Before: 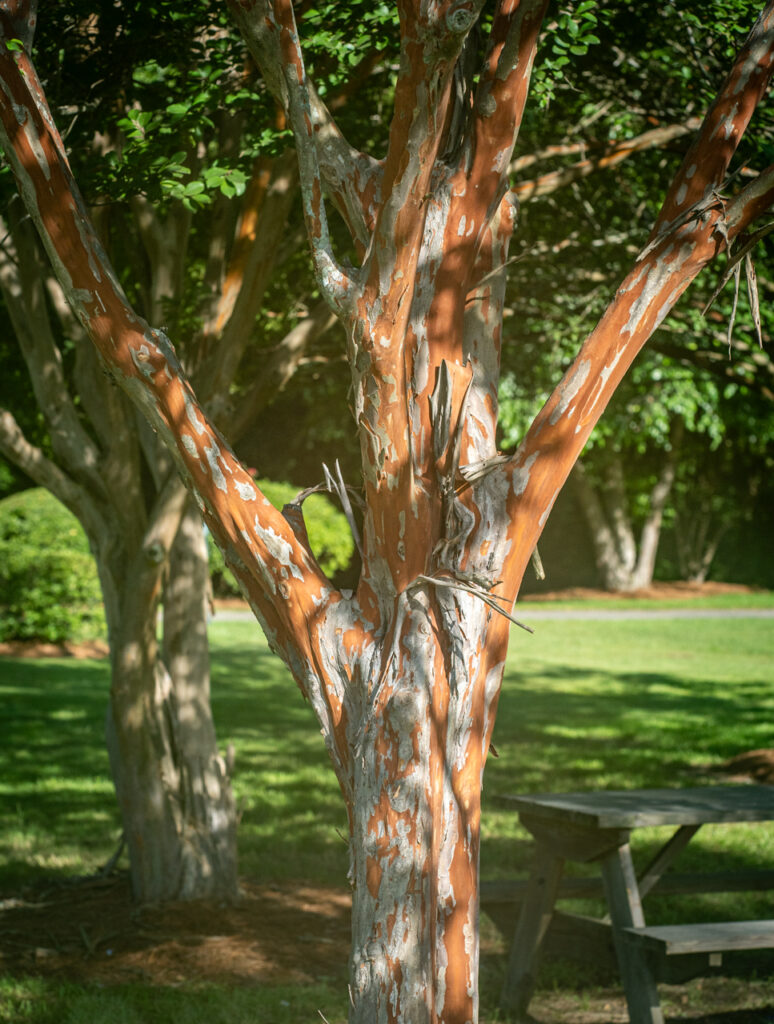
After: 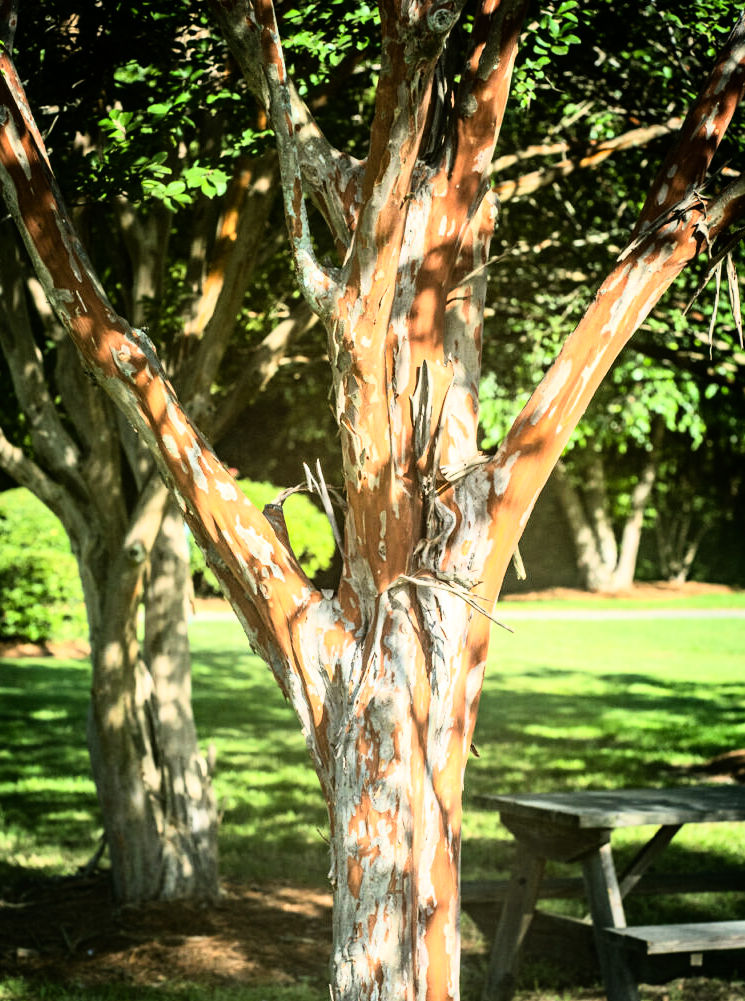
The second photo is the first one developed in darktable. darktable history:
crop and rotate: left 2.536%, right 1.107%, bottom 2.246%
rgb curve: curves: ch0 [(0, 0) (0.21, 0.15) (0.24, 0.21) (0.5, 0.75) (0.75, 0.96) (0.89, 0.99) (1, 1)]; ch1 [(0, 0.02) (0.21, 0.13) (0.25, 0.2) (0.5, 0.67) (0.75, 0.9) (0.89, 0.97) (1, 1)]; ch2 [(0, 0.02) (0.21, 0.13) (0.25, 0.2) (0.5, 0.67) (0.75, 0.9) (0.89, 0.97) (1, 1)], compensate middle gray true
